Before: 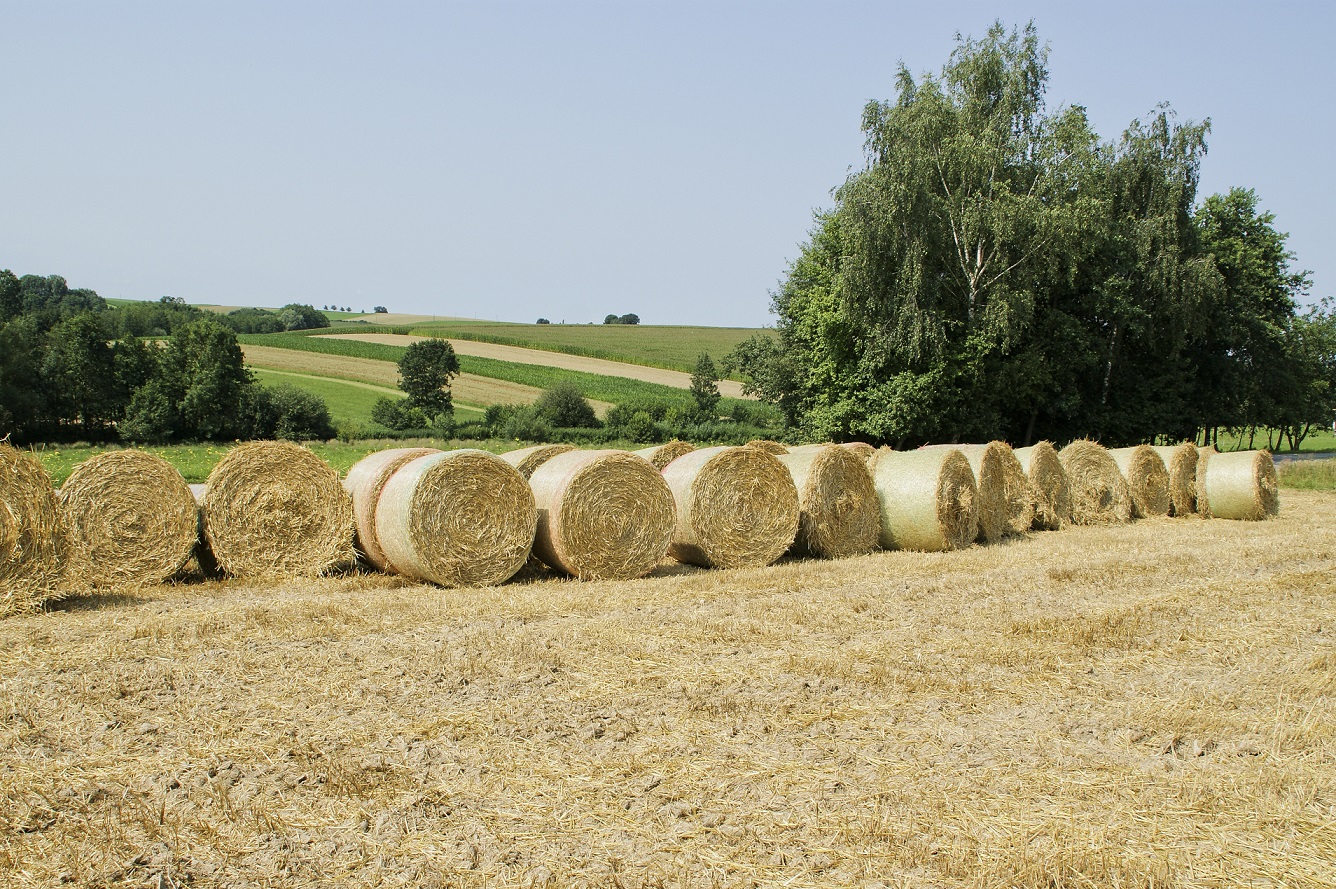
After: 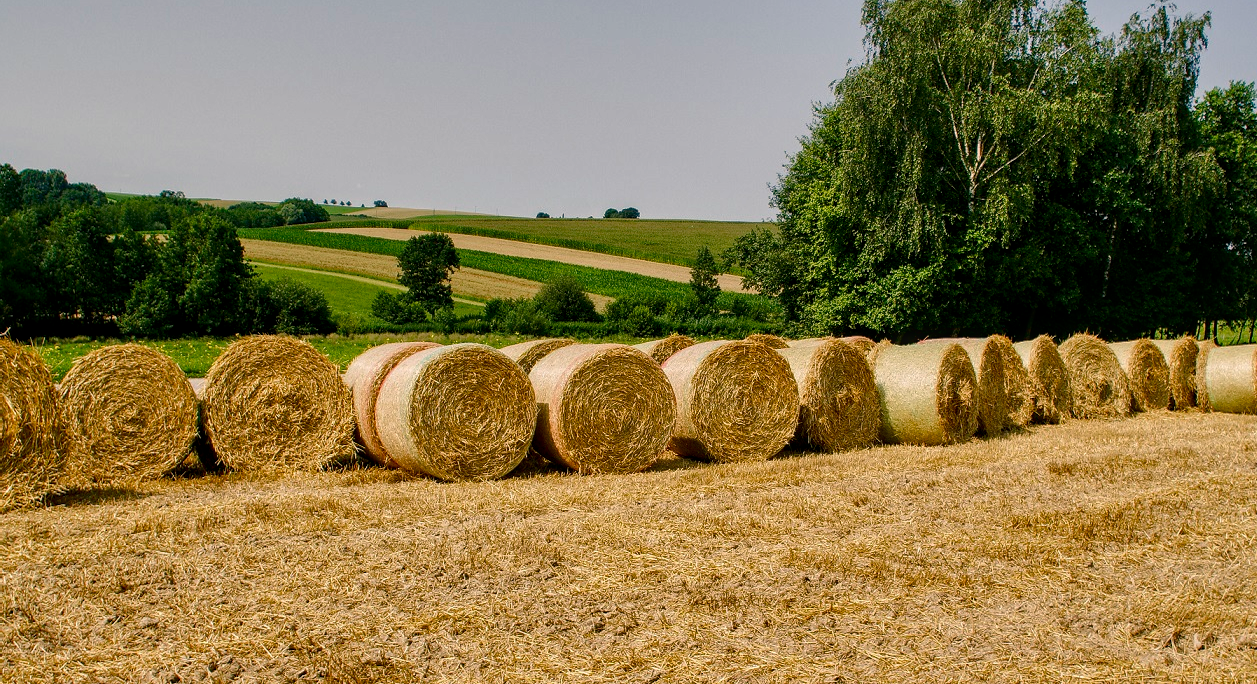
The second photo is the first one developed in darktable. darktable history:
shadows and highlights: soften with gaussian
contrast brightness saturation: brightness -0.212, saturation 0.078
crop and rotate: angle 0.029°, top 11.898%, right 5.802%, bottom 11.04%
color balance rgb: highlights gain › chroma 3.284%, highlights gain › hue 55.42°, perceptual saturation grading › global saturation 20.402%, perceptual saturation grading › highlights -19.98%, perceptual saturation grading › shadows 29.437%
local contrast: on, module defaults
